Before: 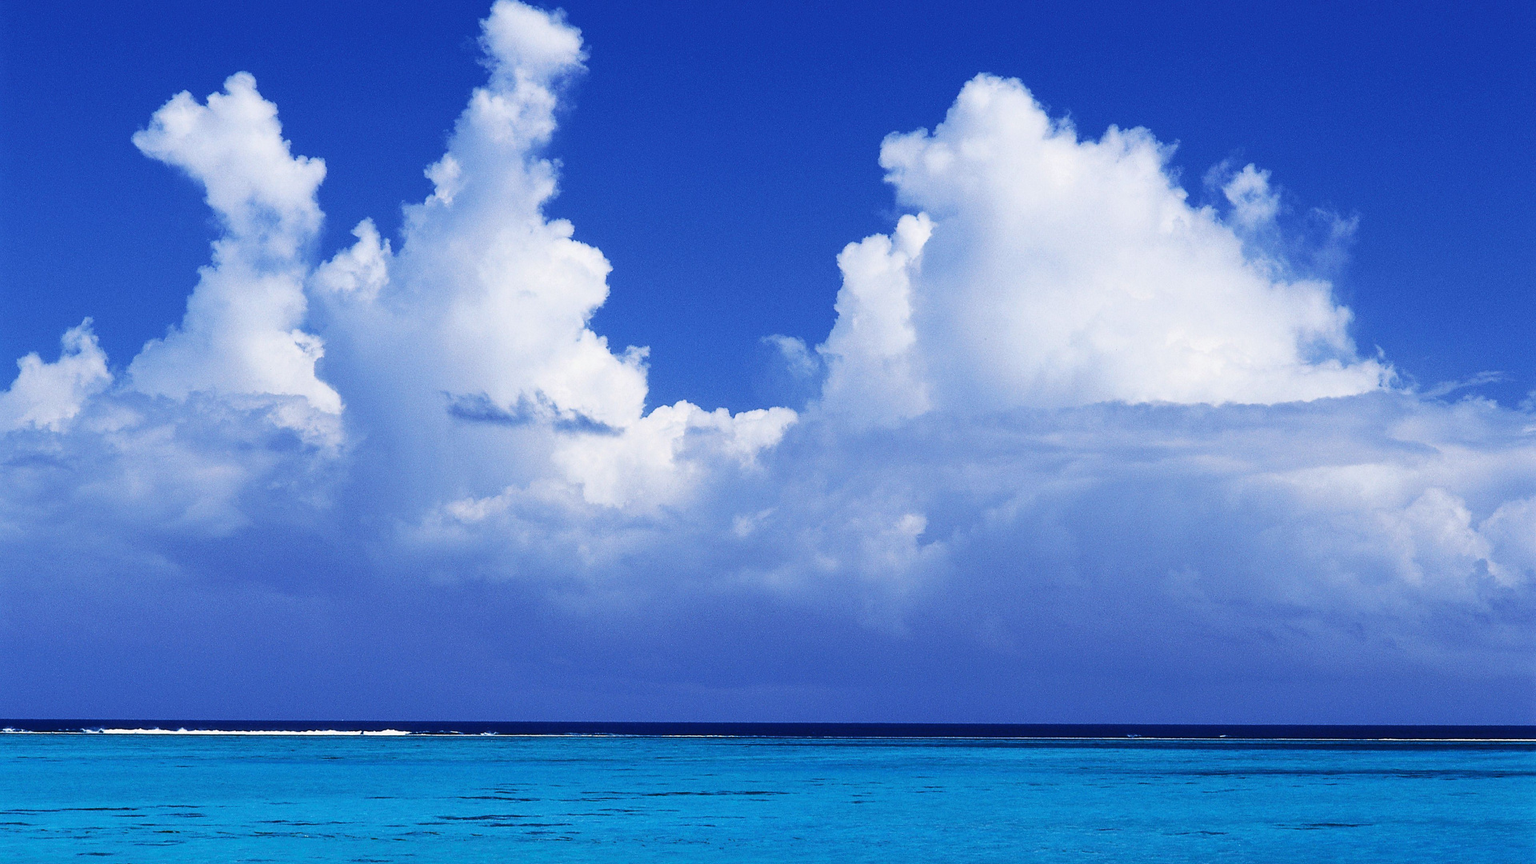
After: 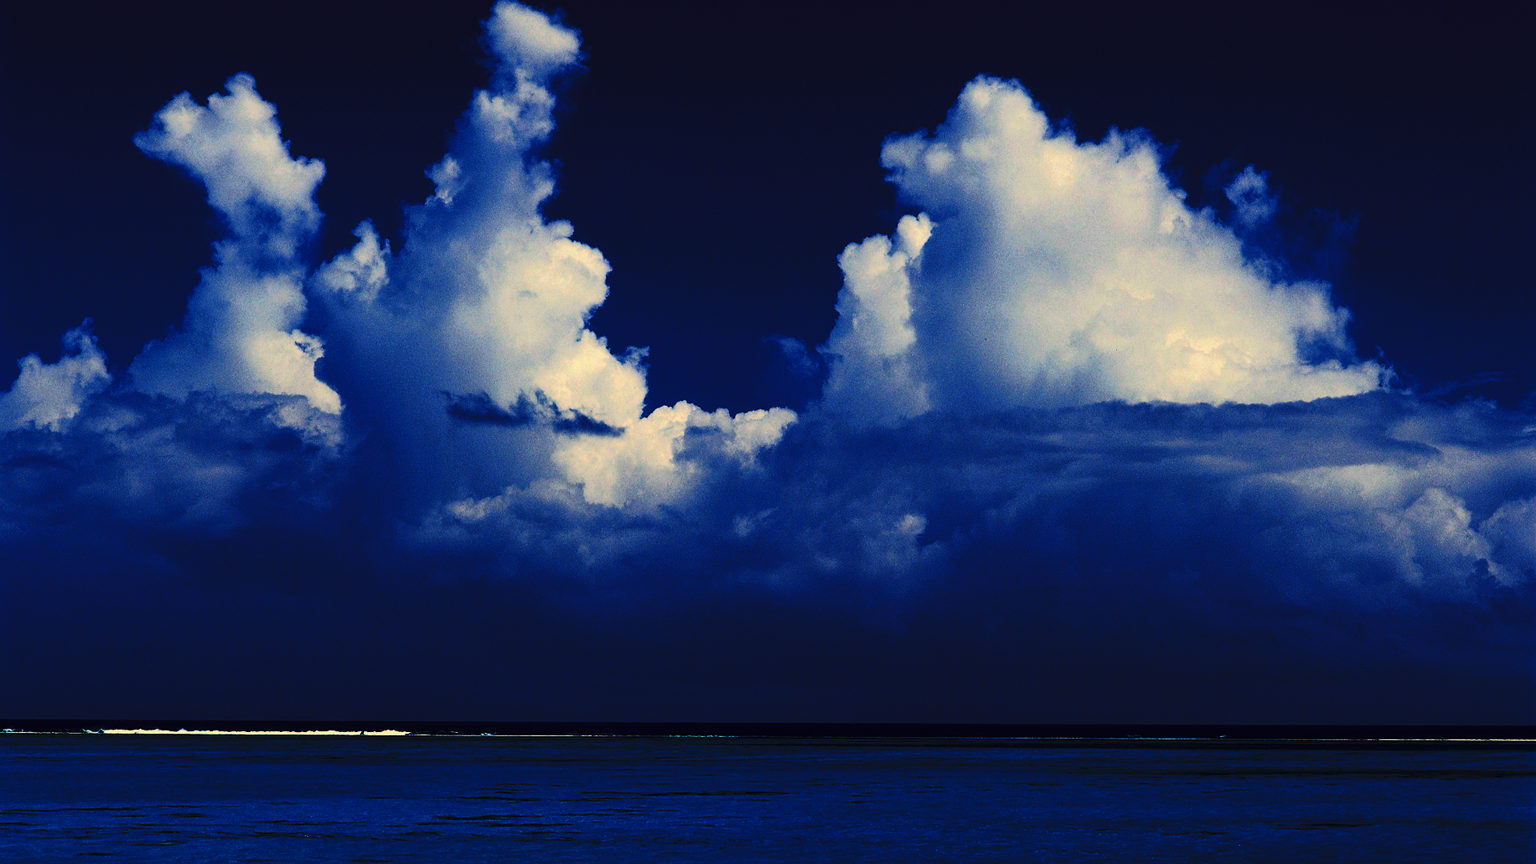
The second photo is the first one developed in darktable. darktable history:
tone curve: curves: ch0 [(0, 0) (0.003, 0.032) (0.53, 0.368) (0.901, 0.866) (1, 1)]
contrast brightness saturation: contrast 0.15, brightness -0.01, saturation 0.1
base curve: curves: ch0 [(0, 0) (0.472, 0.455) (1, 1)]
white balance: red 1.029, blue 0.92
